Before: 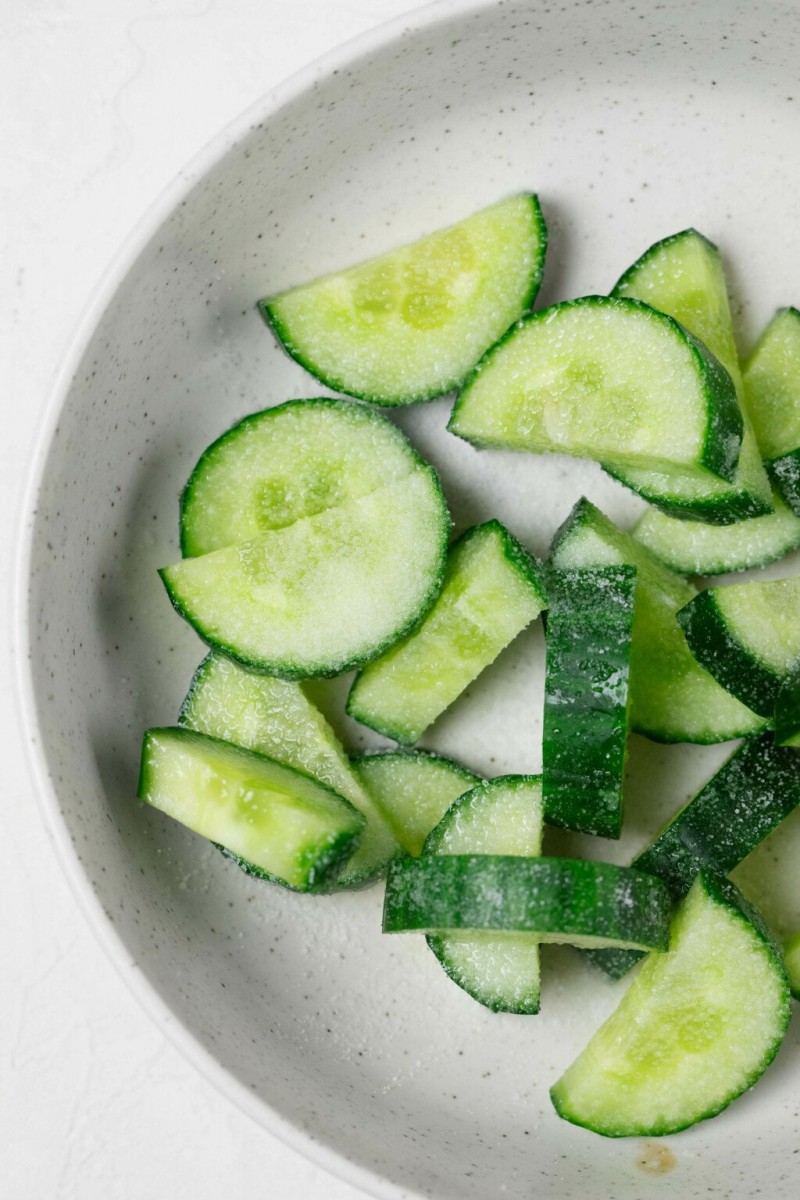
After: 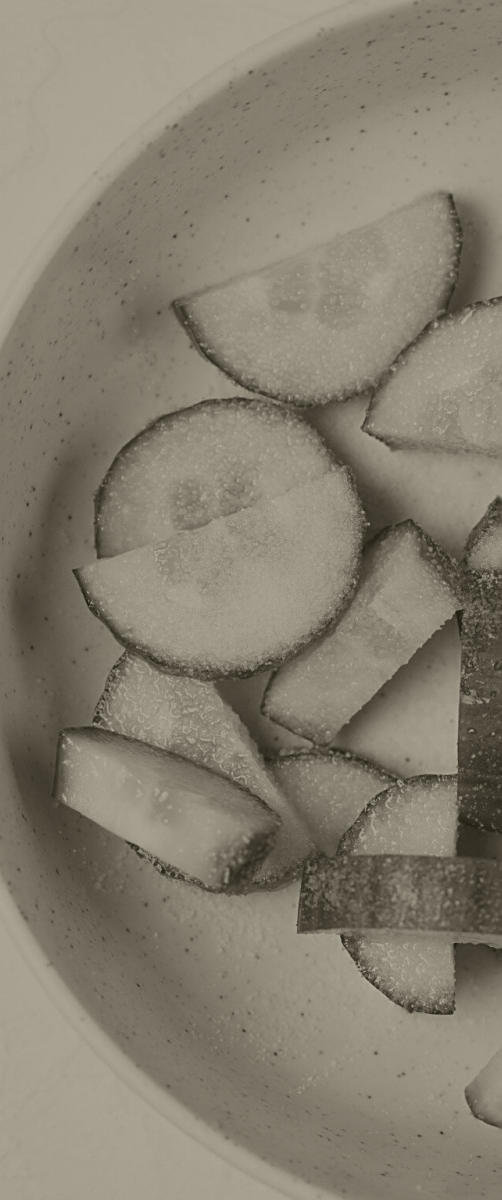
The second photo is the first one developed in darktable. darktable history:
crop: left 10.644%, right 26.528%
local contrast: mode bilateral grid, contrast 20, coarseness 50, detail 120%, midtone range 0.2
colorize: hue 41.44°, saturation 22%, source mix 60%, lightness 10.61%
sharpen: on, module defaults
